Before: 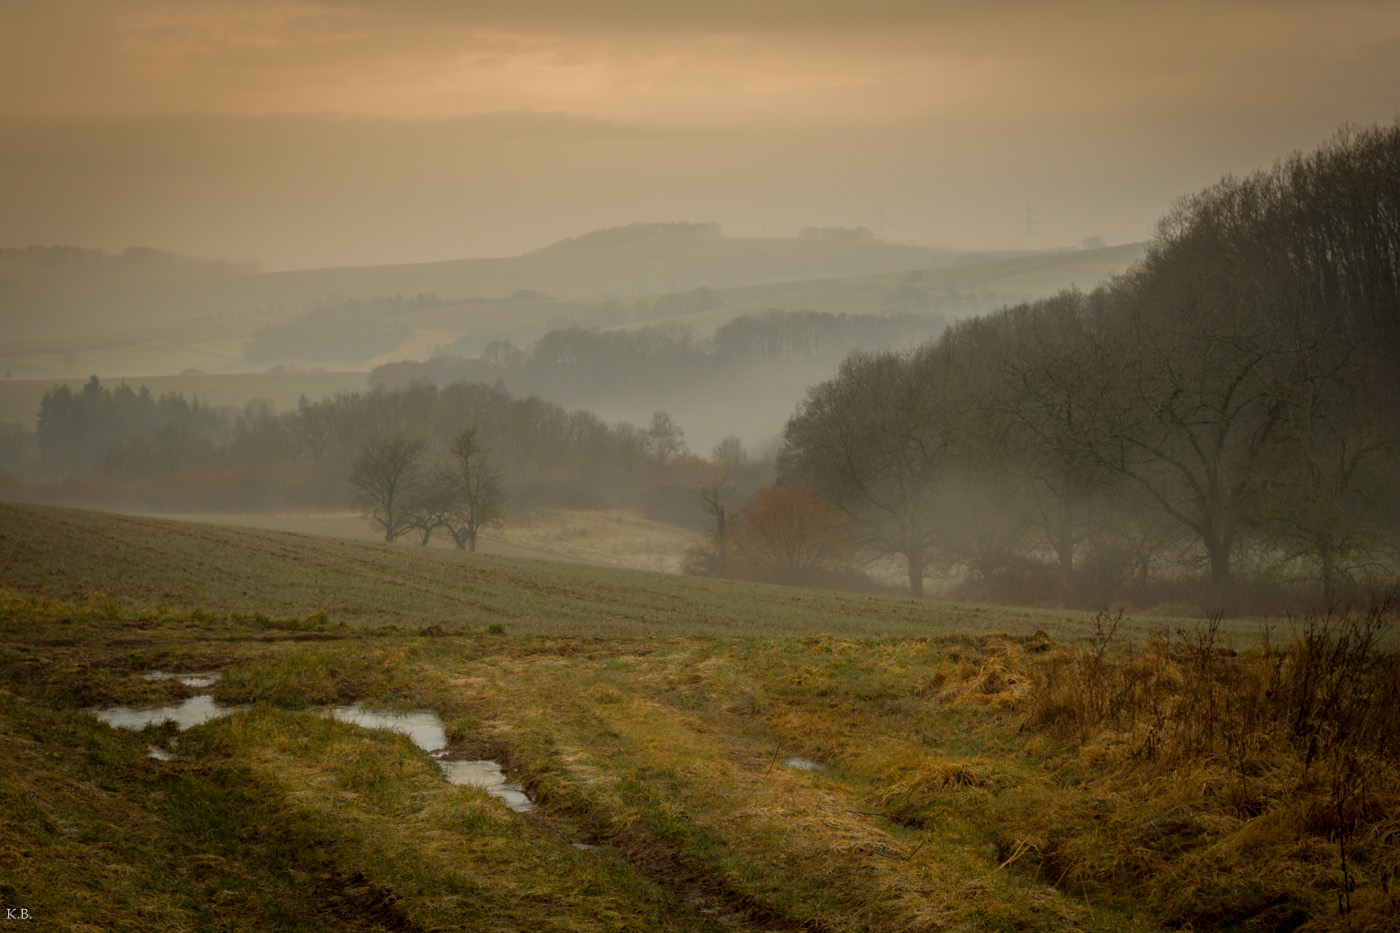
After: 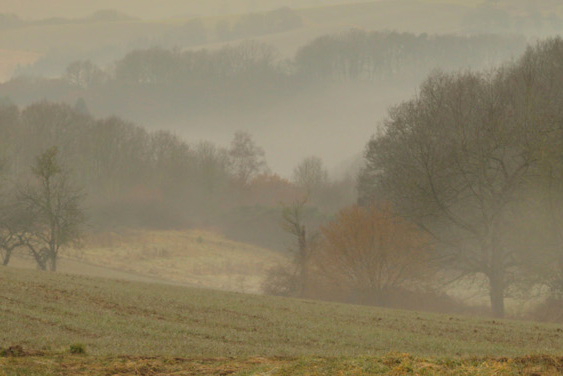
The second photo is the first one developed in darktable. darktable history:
crop: left 29.945%, top 30.02%, right 29.804%, bottom 29.632%
contrast brightness saturation: brightness 0.147
